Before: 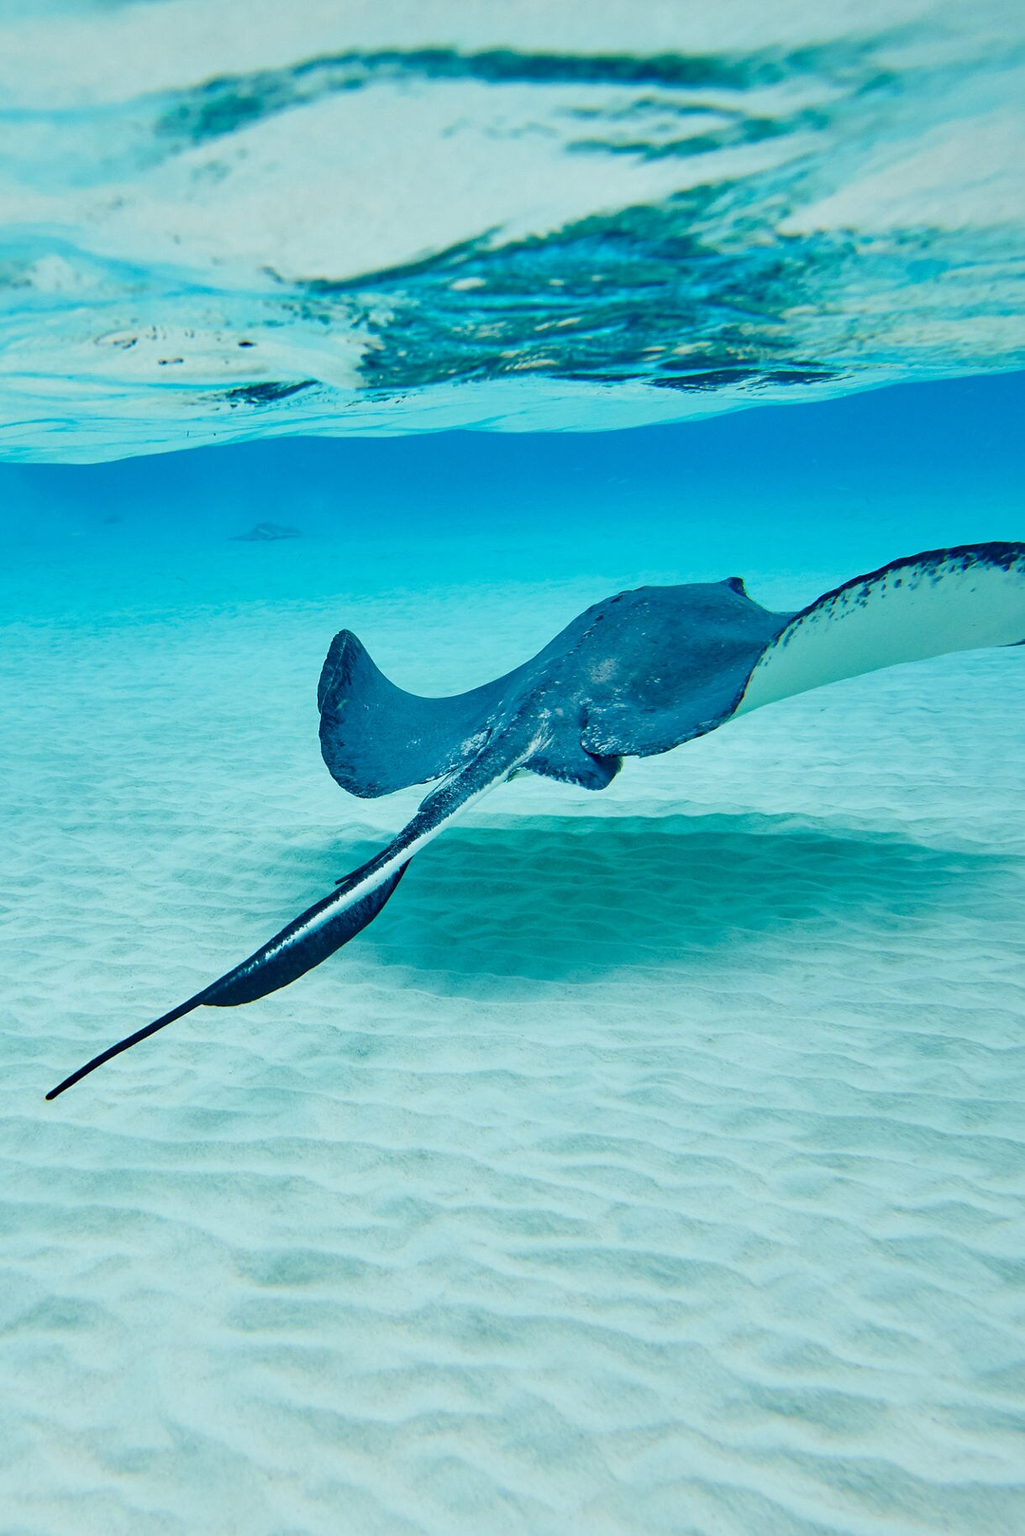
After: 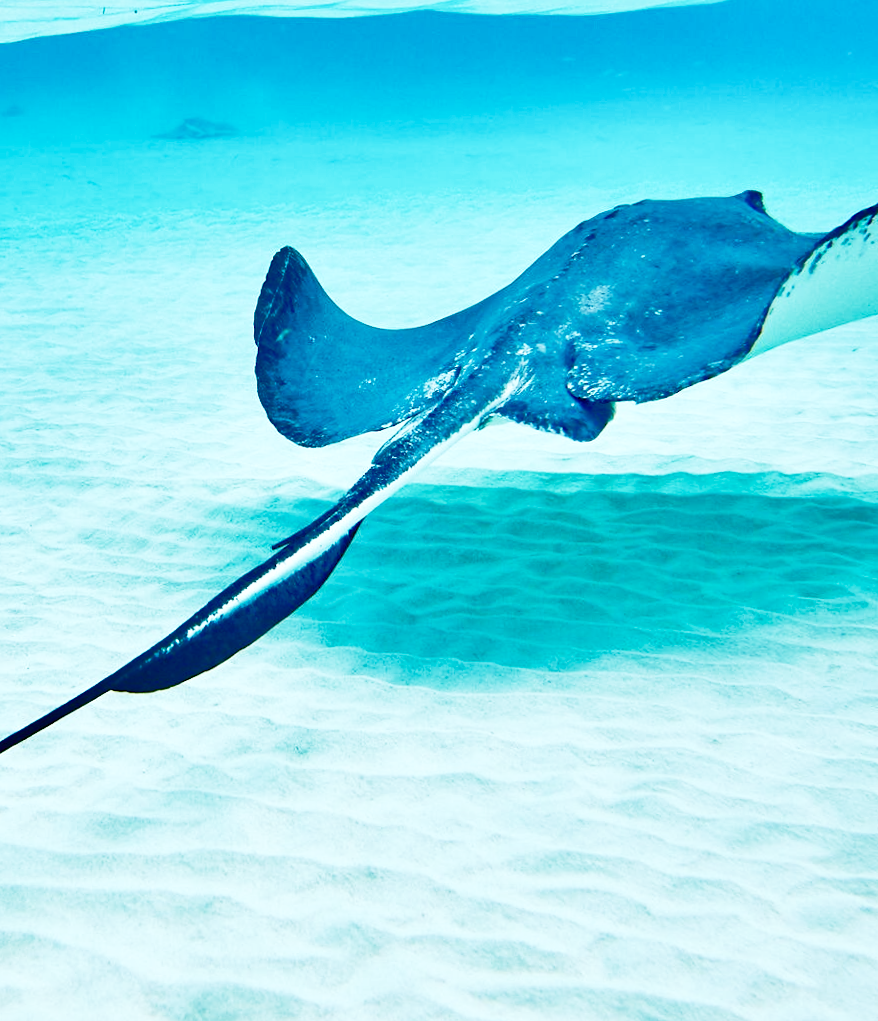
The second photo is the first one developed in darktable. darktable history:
crop: left 11.123%, top 27.61%, right 18.3%, bottom 17.034%
shadows and highlights: low approximation 0.01, soften with gaussian
rotate and perspective: rotation 0.8°, automatic cropping off
exposure: exposure 0.375 EV, compensate highlight preservation false
base curve: curves: ch0 [(0, 0) (0.028, 0.03) (0.121, 0.232) (0.46, 0.748) (0.859, 0.968) (1, 1)], preserve colors none
tone equalizer: -7 EV 0.15 EV, -6 EV 0.6 EV, -5 EV 1.15 EV, -4 EV 1.33 EV, -3 EV 1.15 EV, -2 EV 0.6 EV, -1 EV 0.15 EV, mask exposure compensation -0.5 EV
white balance: red 0.974, blue 1.044
